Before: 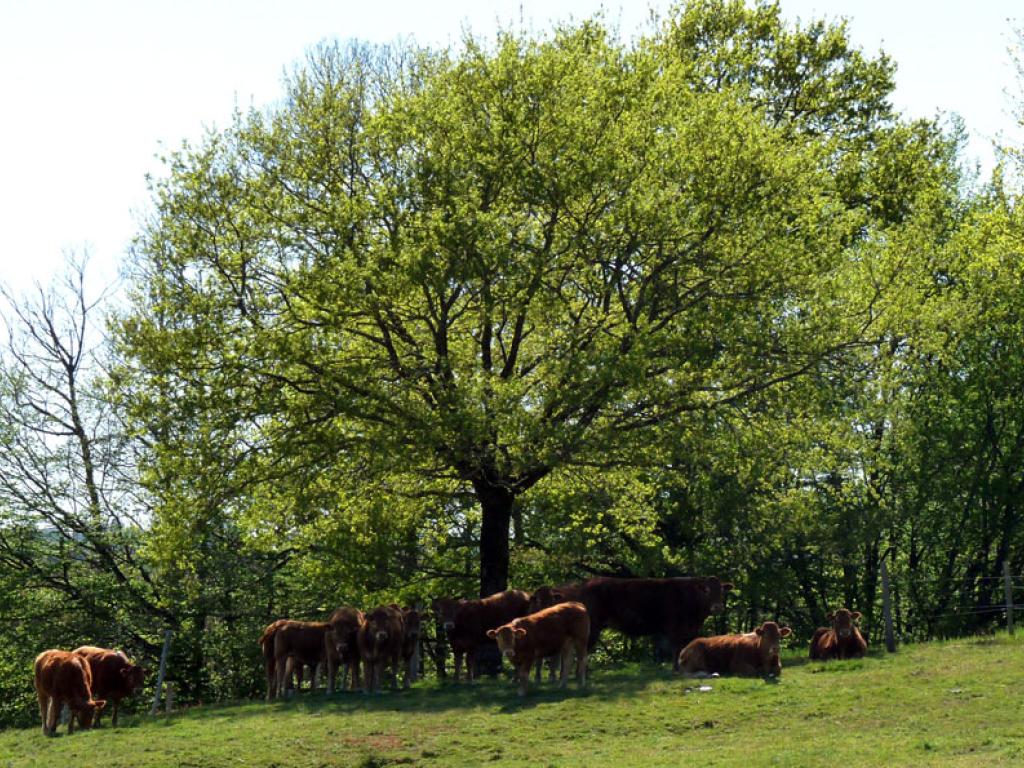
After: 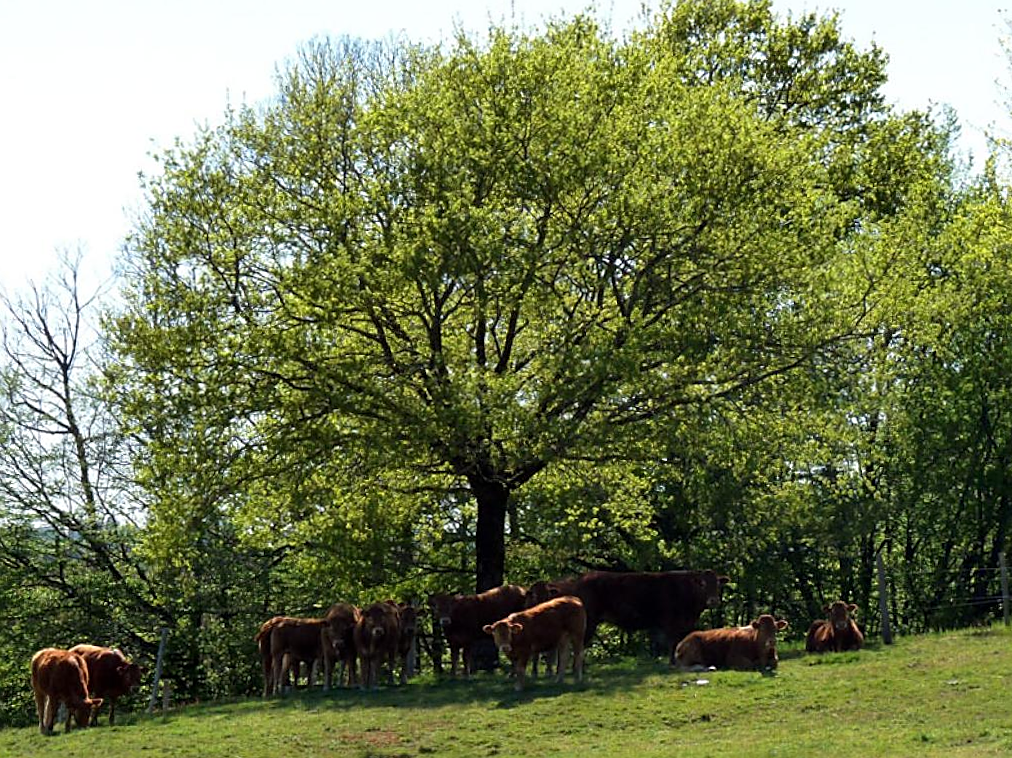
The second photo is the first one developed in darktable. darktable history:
sharpen: on, module defaults
rotate and perspective: rotation -0.45°, automatic cropping original format, crop left 0.008, crop right 0.992, crop top 0.012, crop bottom 0.988
